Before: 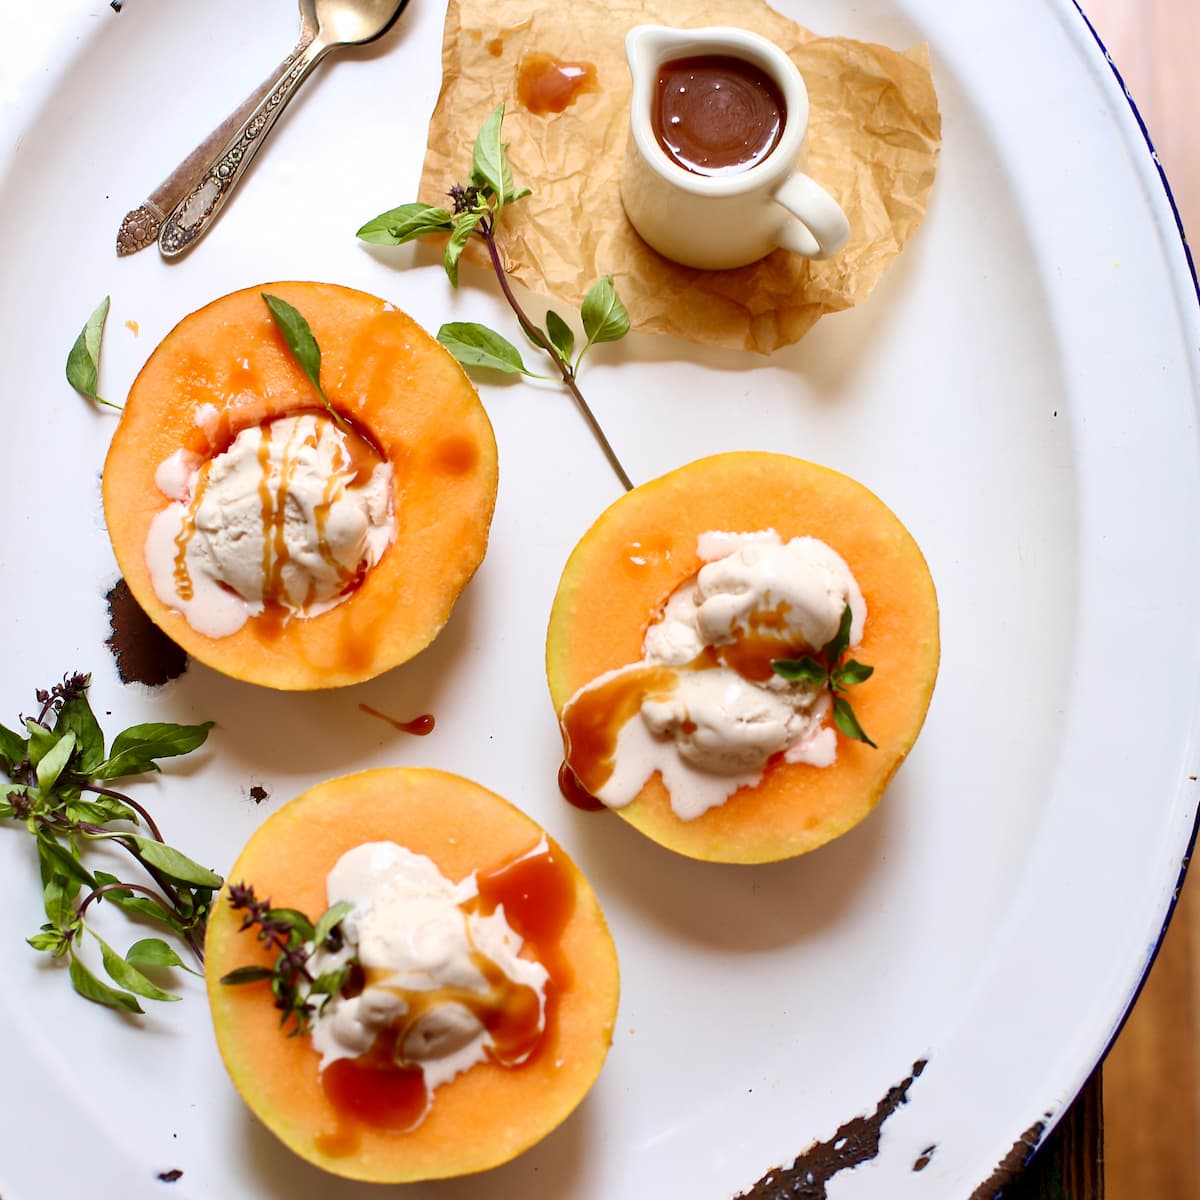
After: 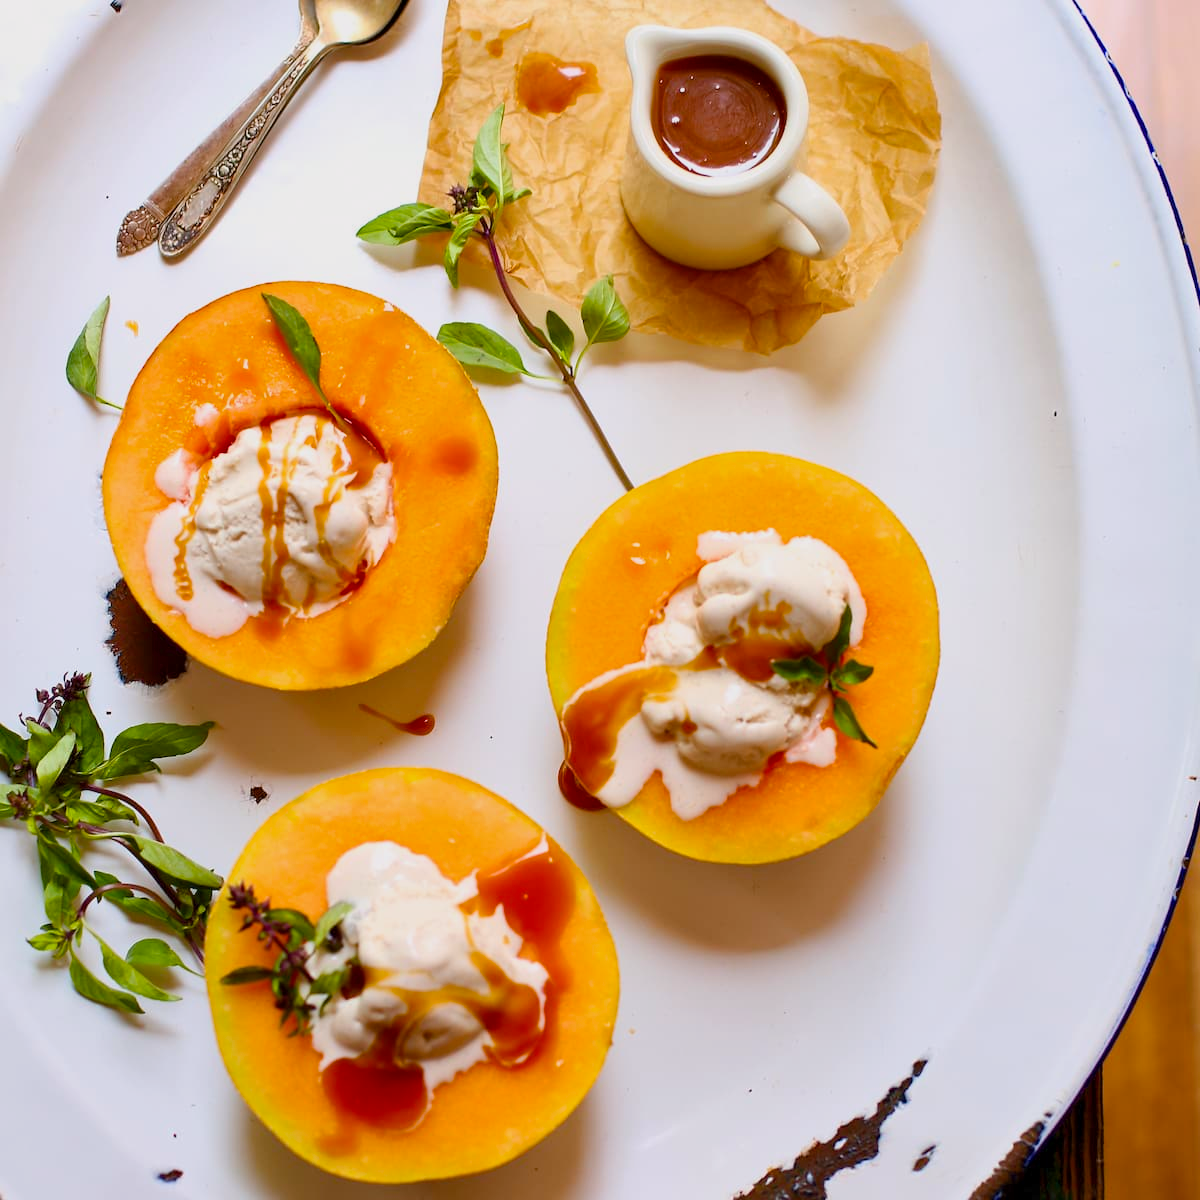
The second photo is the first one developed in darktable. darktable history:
color balance rgb: shadows lift › chroma 0.725%, shadows lift › hue 115.55°, highlights gain › chroma 0.142%, highlights gain › hue 331.09°, perceptual saturation grading › global saturation 31.108%, contrast -10.639%
